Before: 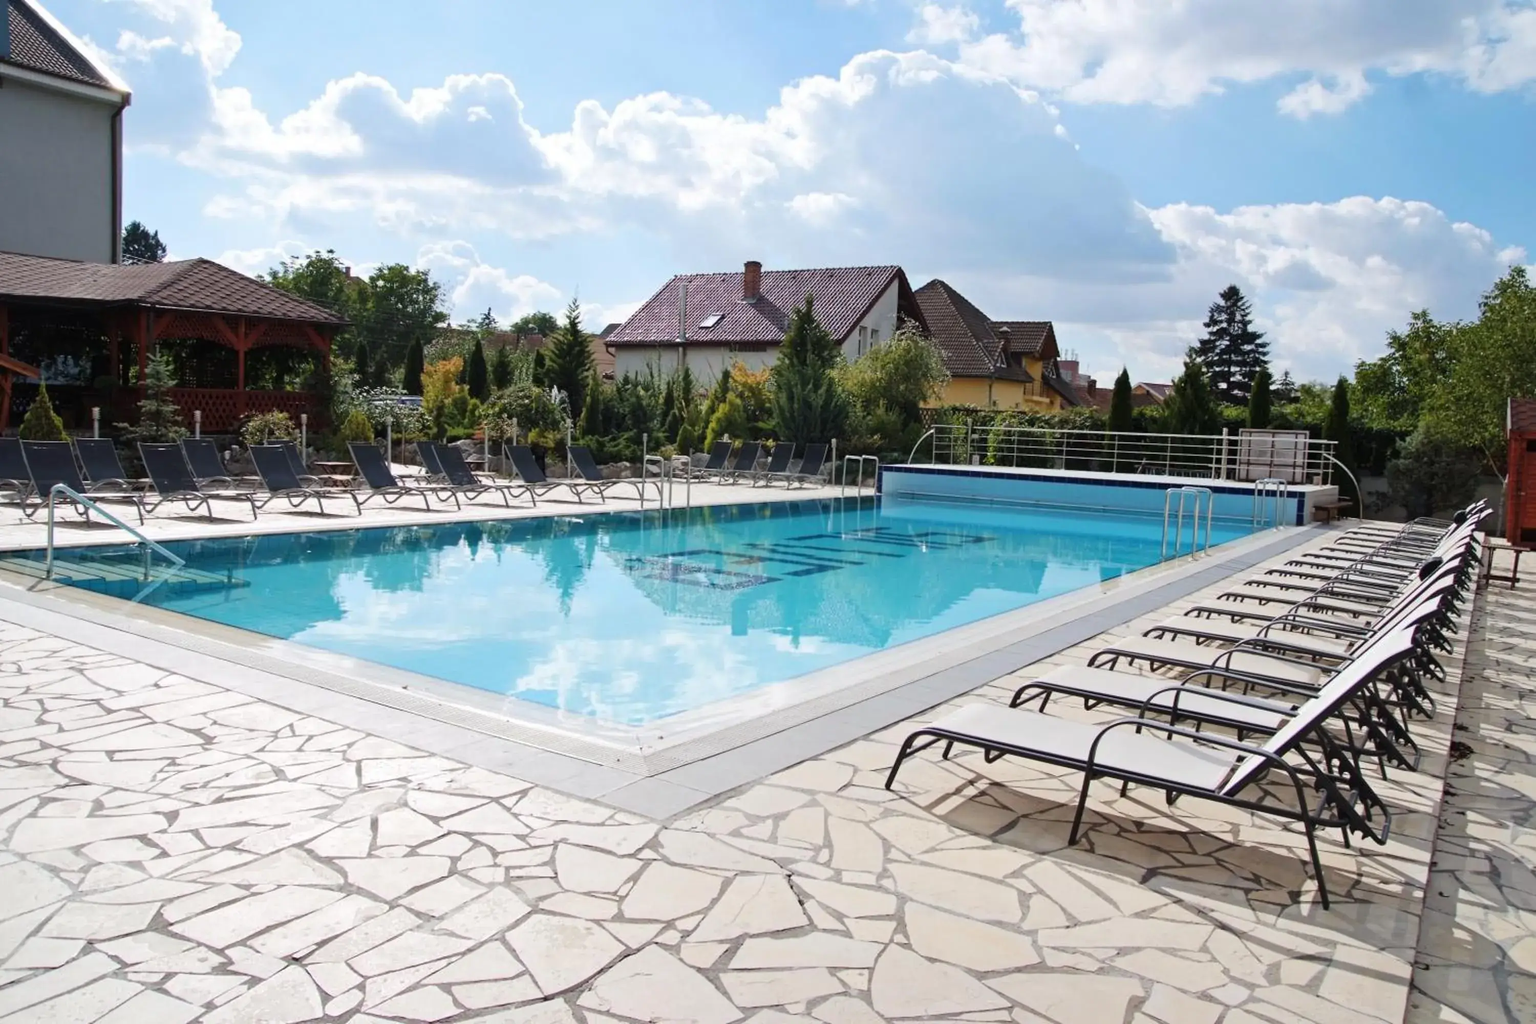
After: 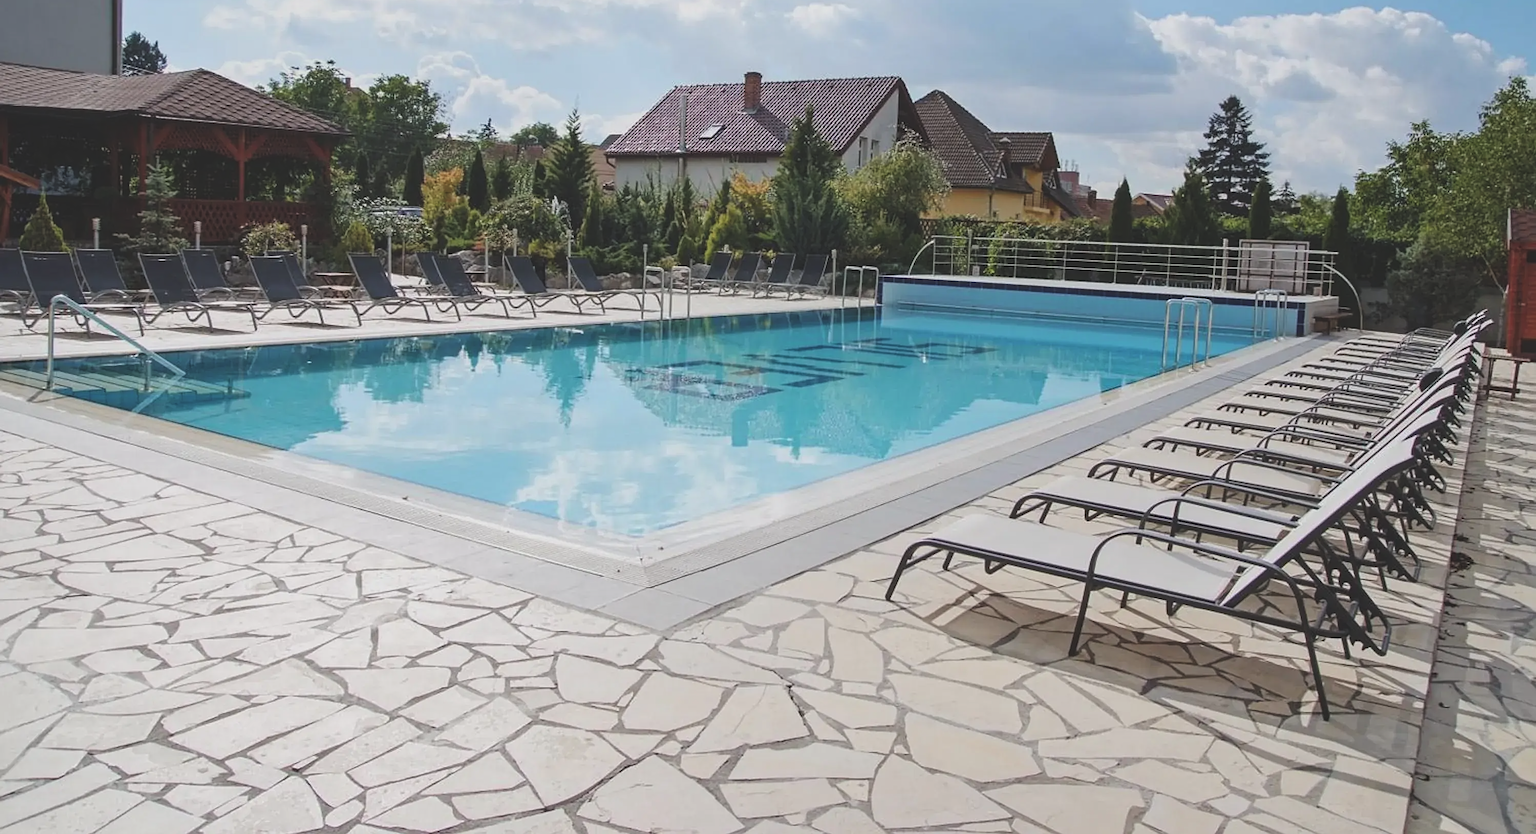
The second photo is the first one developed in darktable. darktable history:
crop and rotate: top 18.507%
local contrast: detail 110%
sharpen: on, module defaults
exposure: exposure -0.177 EV, compensate highlight preservation false
color balance: lift [1.01, 1, 1, 1], gamma [1.097, 1, 1, 1], gain [0.85, 1, 1, 1]
